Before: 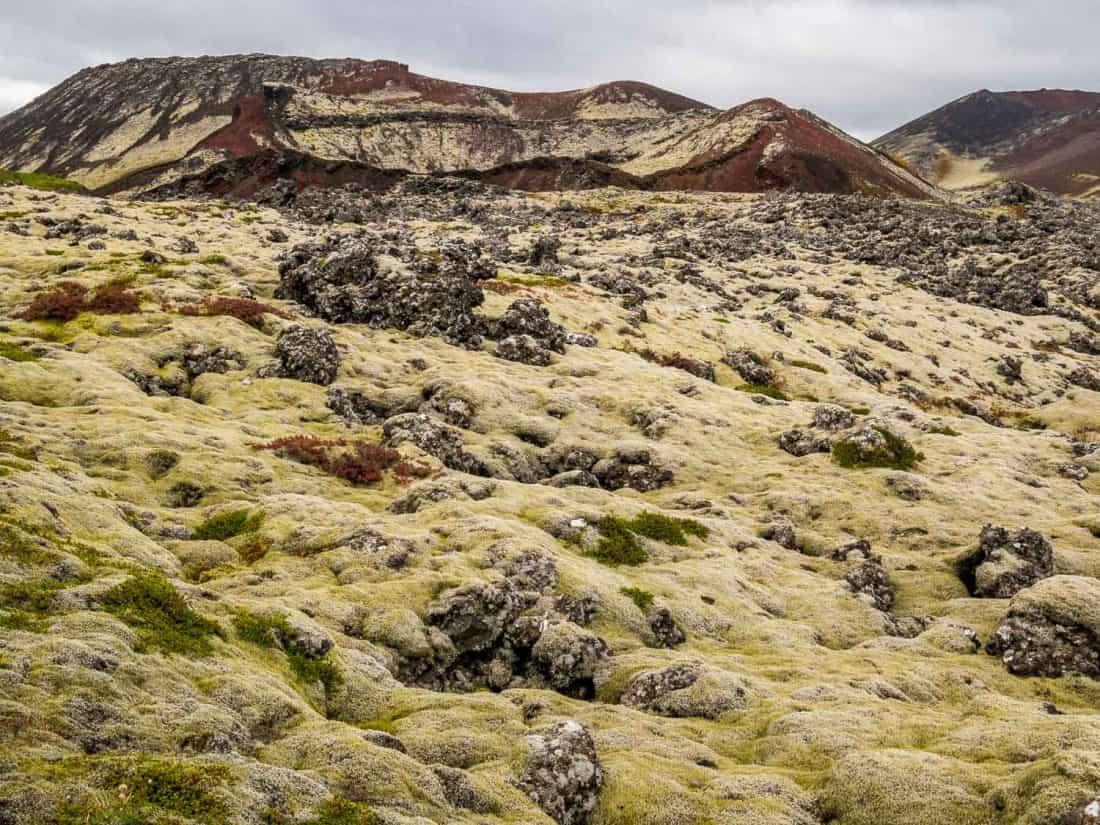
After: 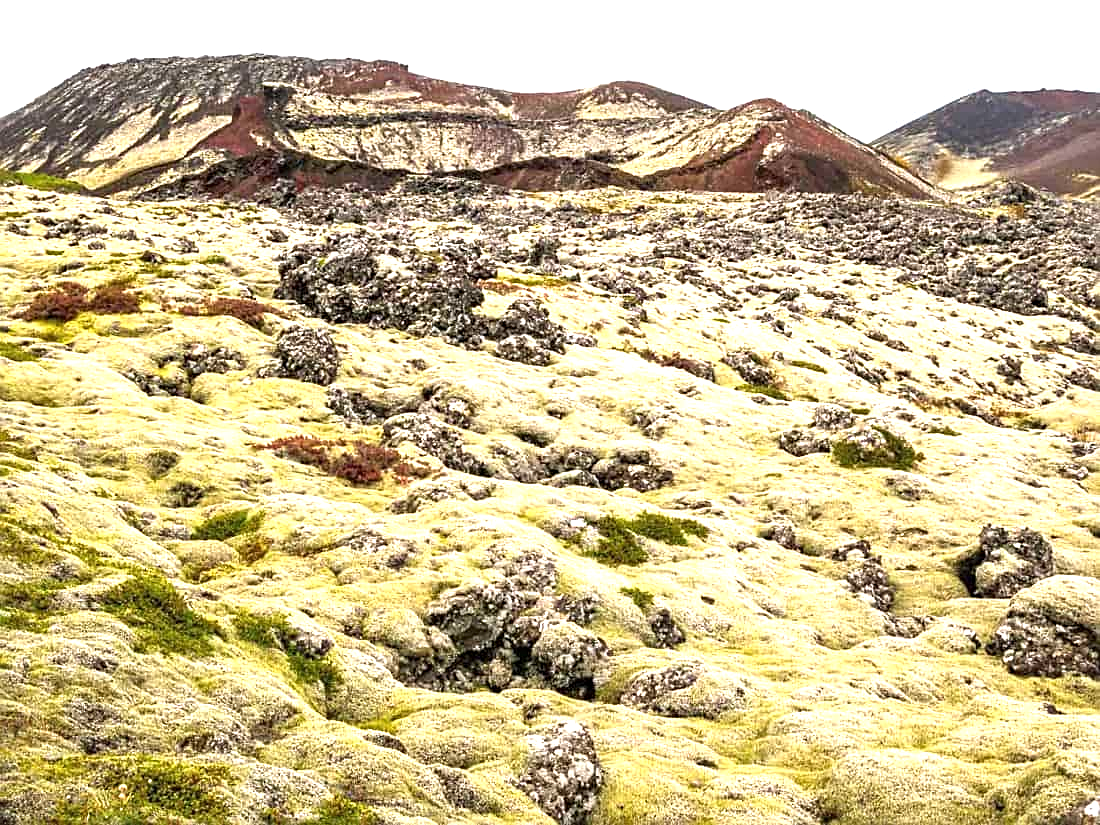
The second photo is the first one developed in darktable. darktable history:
sharpen: on, module defaults
exposure: black level correction 0, exposure 1.2 EV, compensate highlight preservation false
